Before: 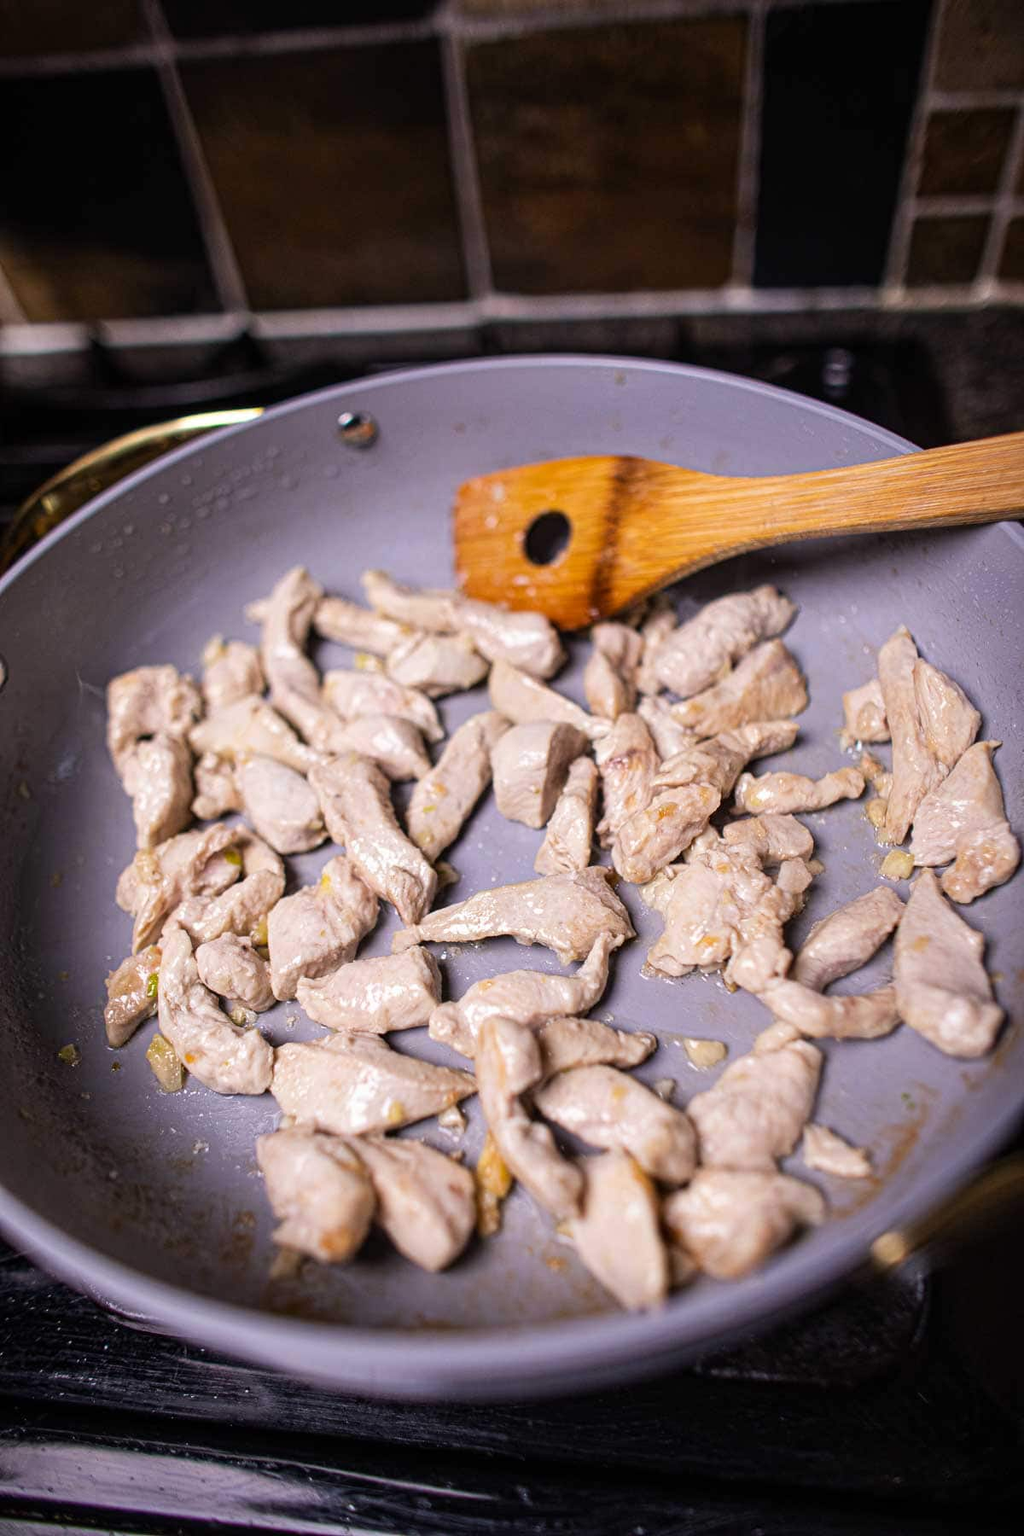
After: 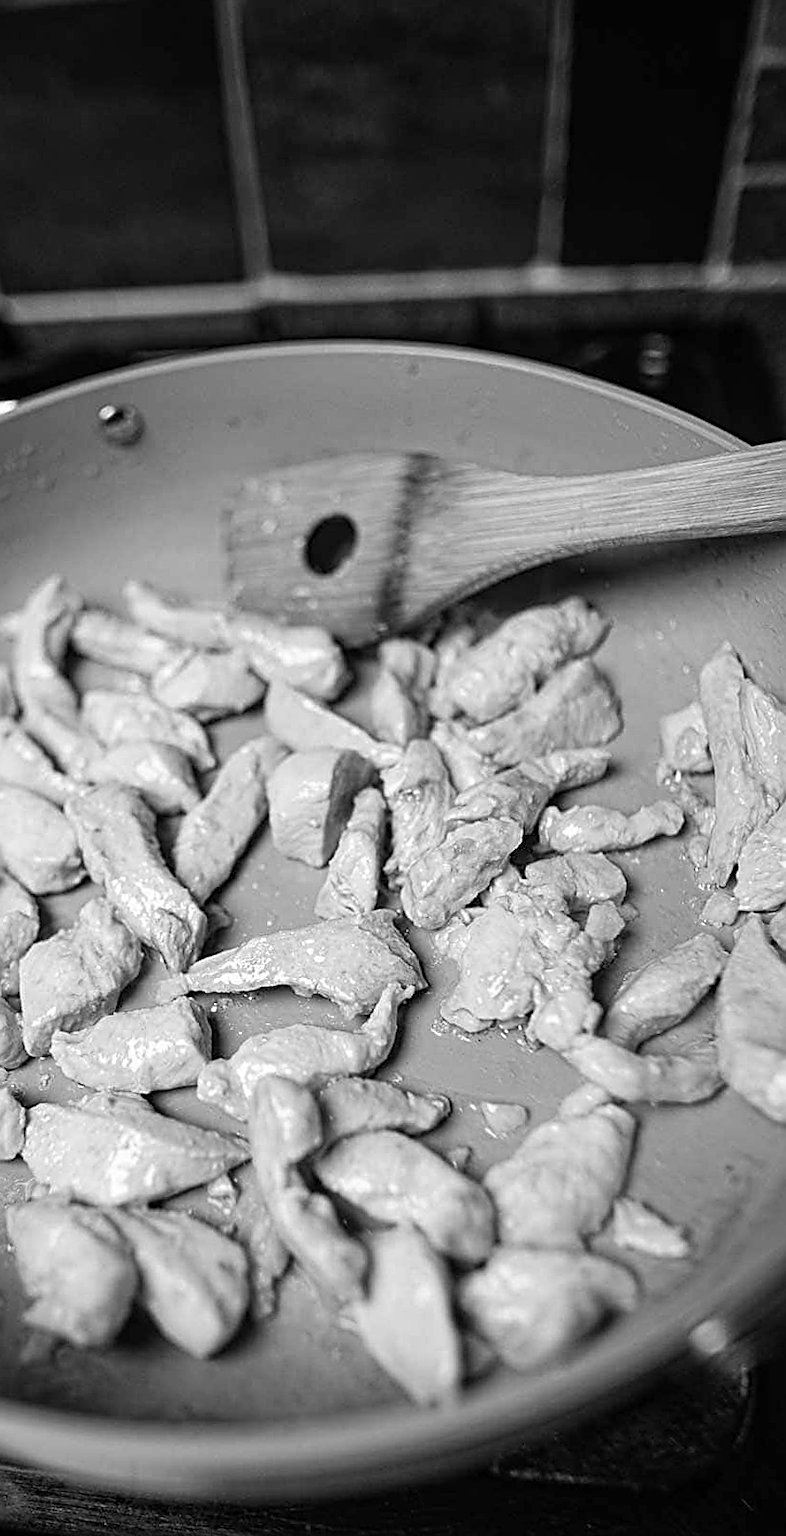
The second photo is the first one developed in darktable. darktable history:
crop and rotate: left 24.034%, top 2.838%, right 6.406%, bottom 6.299%
sharpen: amount 0.901
rotate and perspective: rotation 0.192°, lens shift (horizontal) -0.015, crop left 0.005, crop right 0.996, crop top 0.006, crop bottom 0.99
monochrome: on, module defaults
